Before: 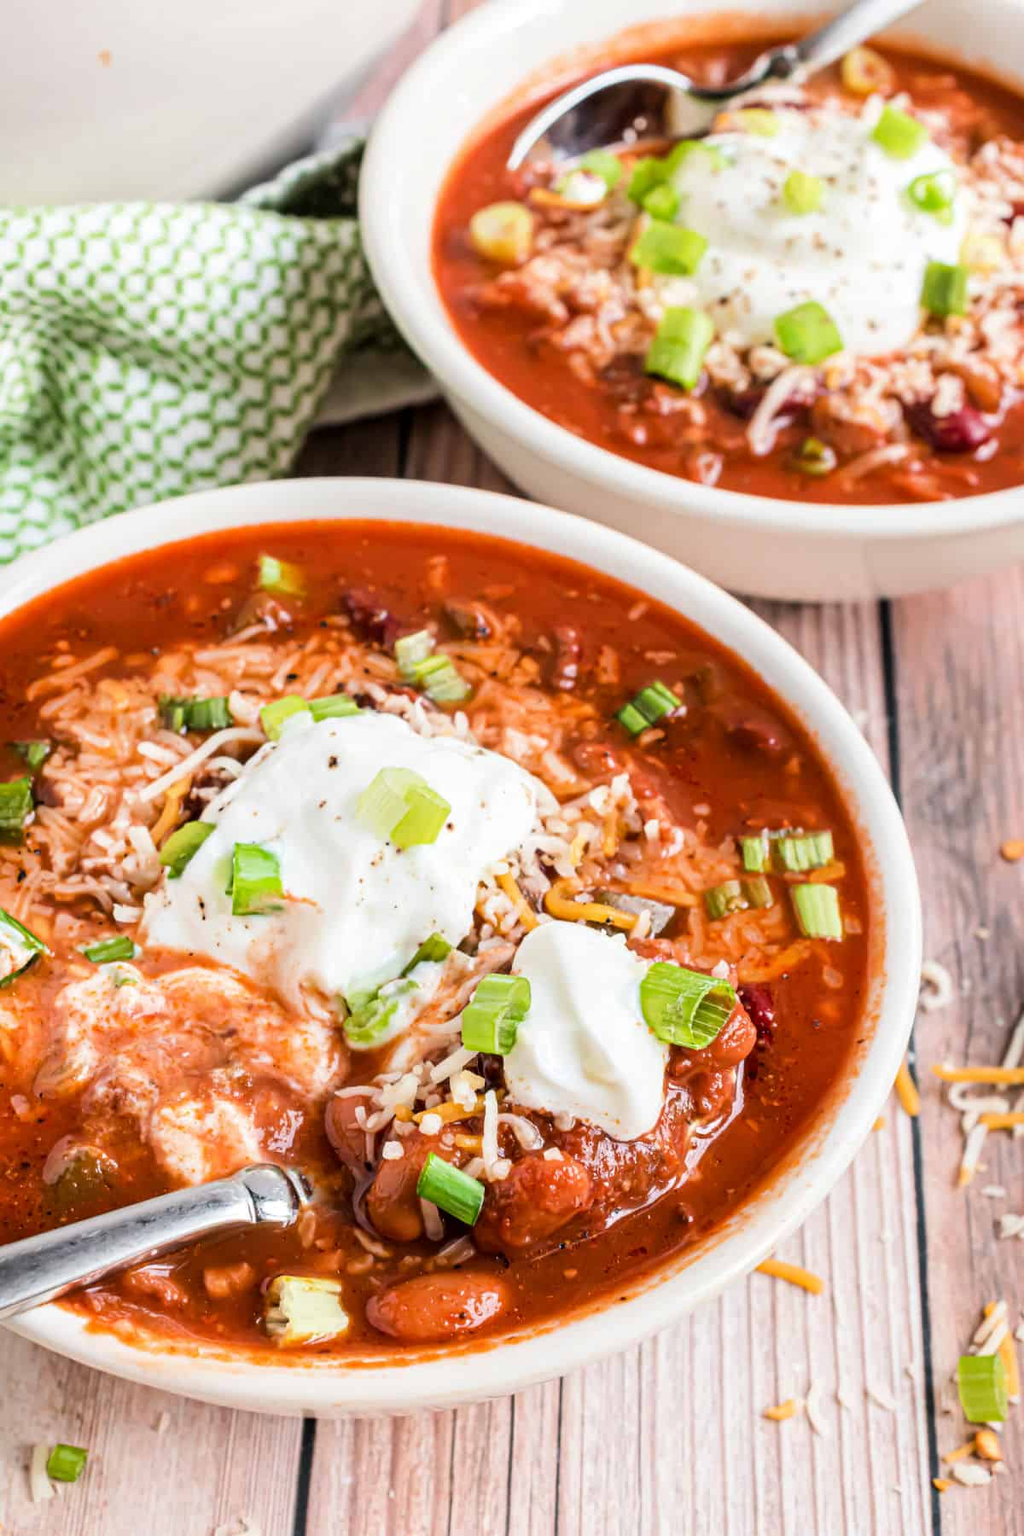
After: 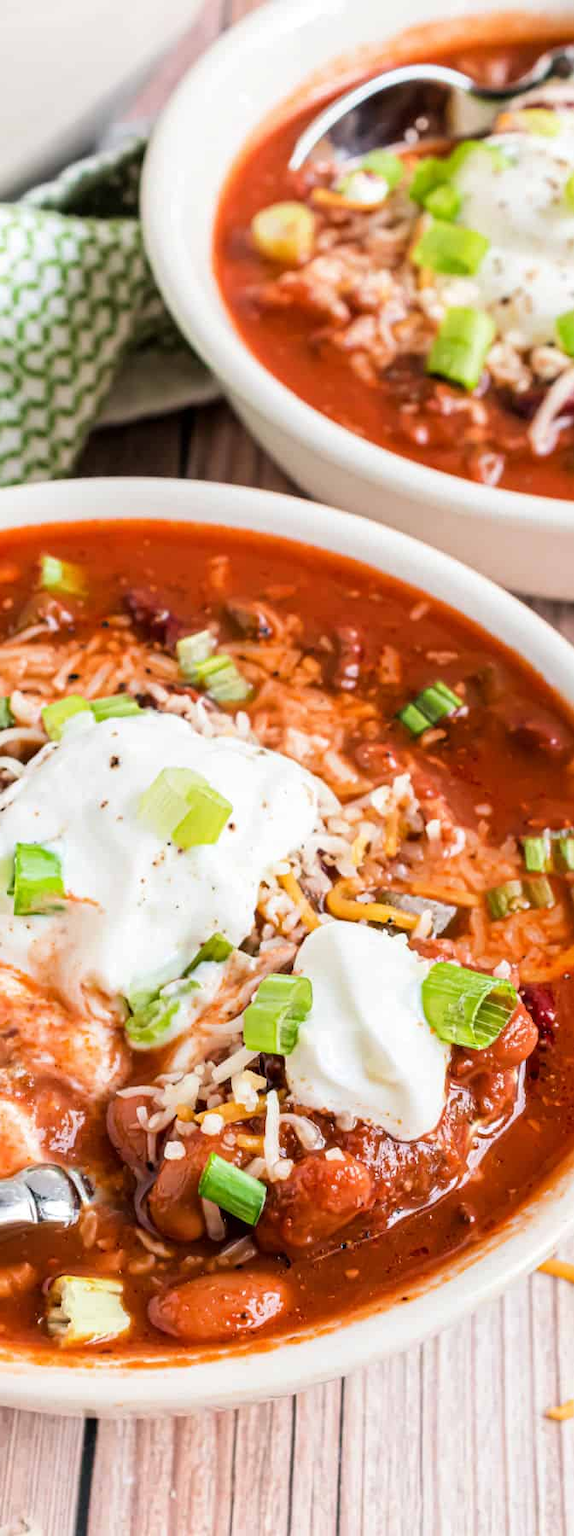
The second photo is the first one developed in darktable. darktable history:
crop: left 21.409%, right 22.473%
